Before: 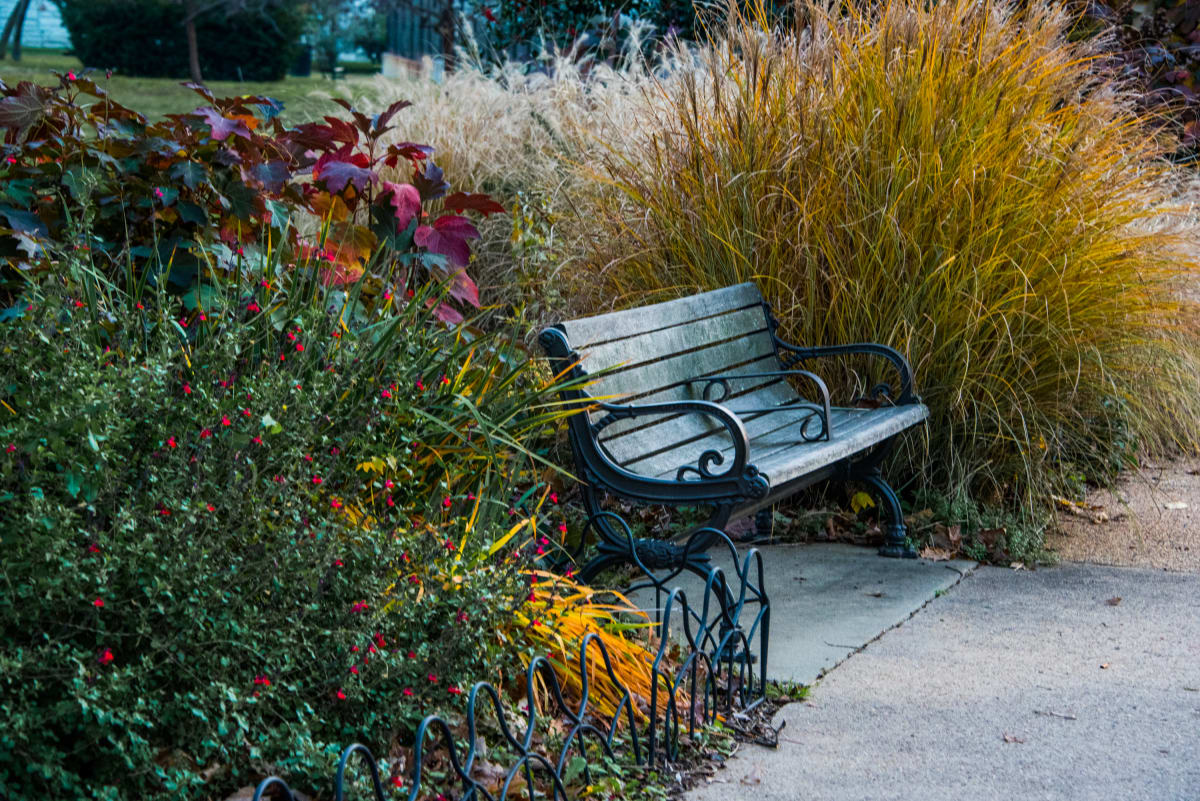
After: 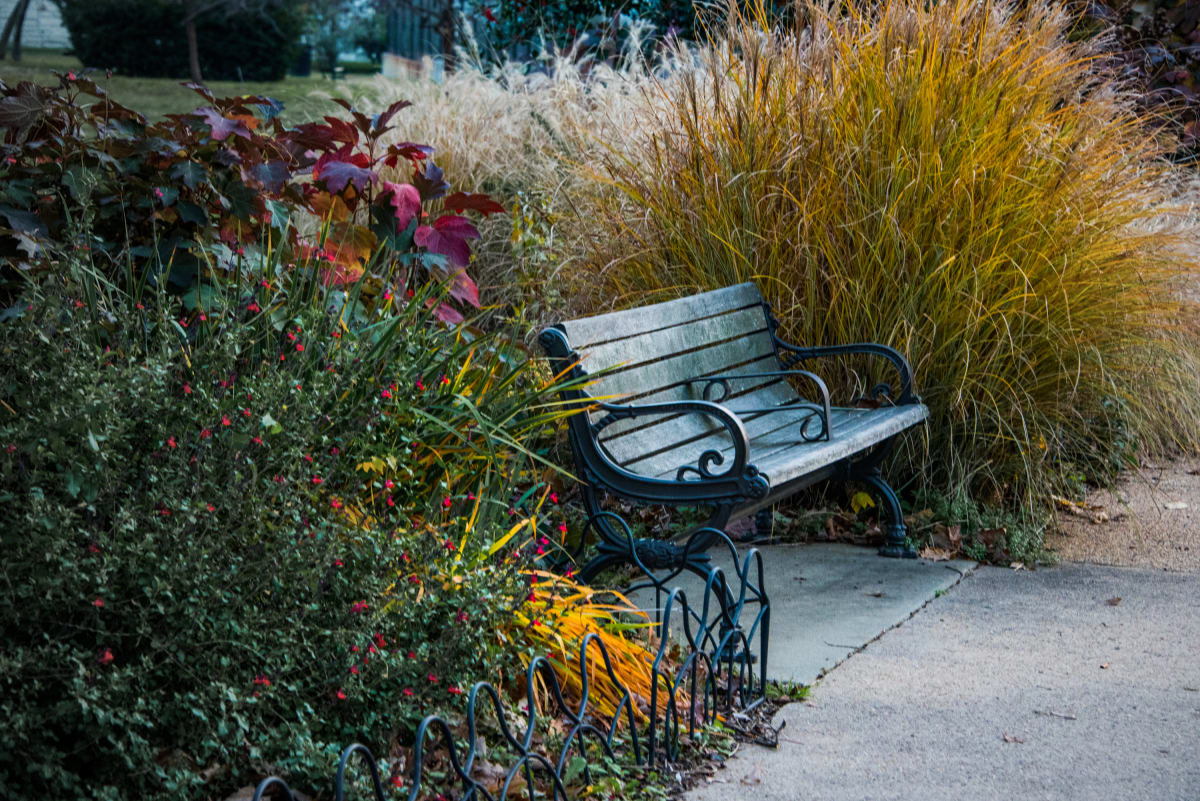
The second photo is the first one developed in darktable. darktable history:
vignetting: fall-off start 72.07%, fall-off radius 108.85%, center (0.217, -0.227), width/height ratio 0.728, unbound false
